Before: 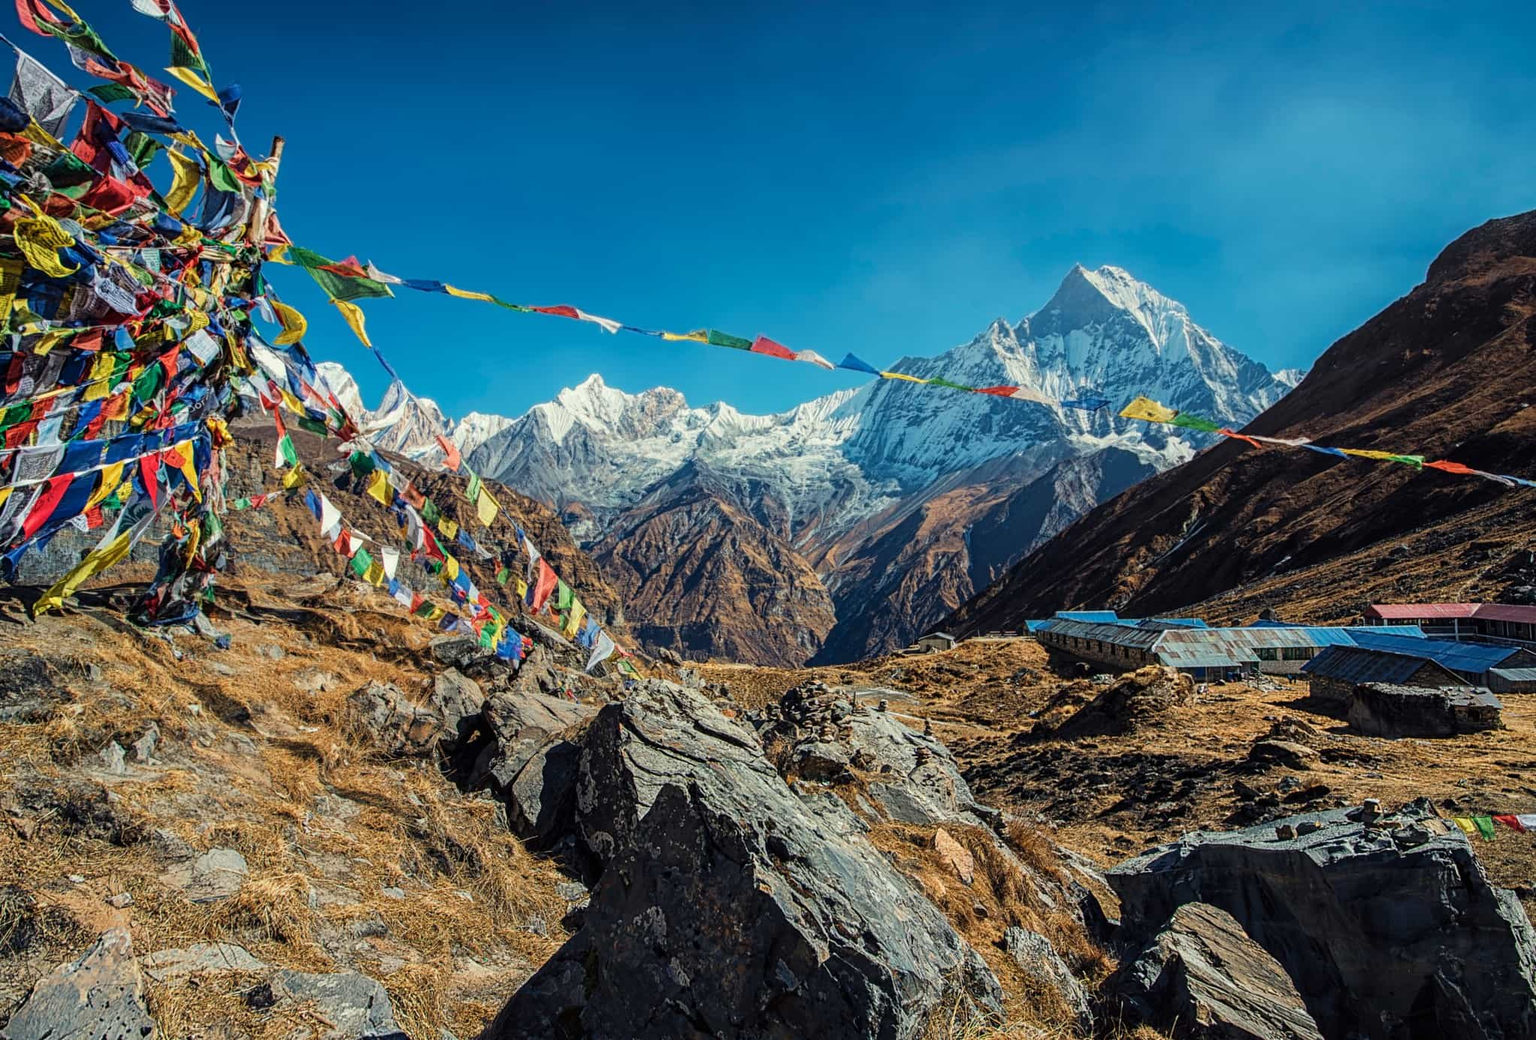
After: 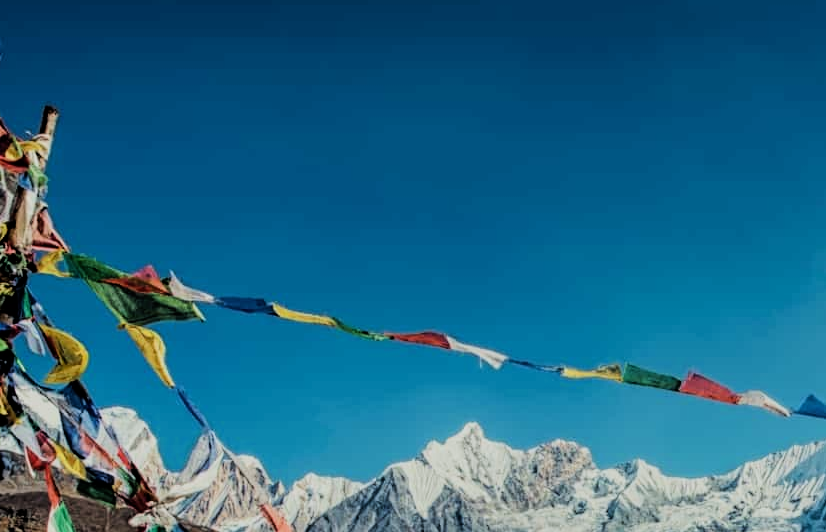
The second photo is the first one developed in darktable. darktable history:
crop: left 15.678%, top 5.454%, right 43.9%, bottom 56.058%
exposure: exposure -0.442 EV, compensate highlight preservation false
sharpen: radius 5.286, amount 0.309, threshold 26.721
filmic rgb: black relative exposure -5.06 EV, white relative exposure 3.99 EV, hardness 2.89, contrast 1.411, highlights saturation mix -29.18%
